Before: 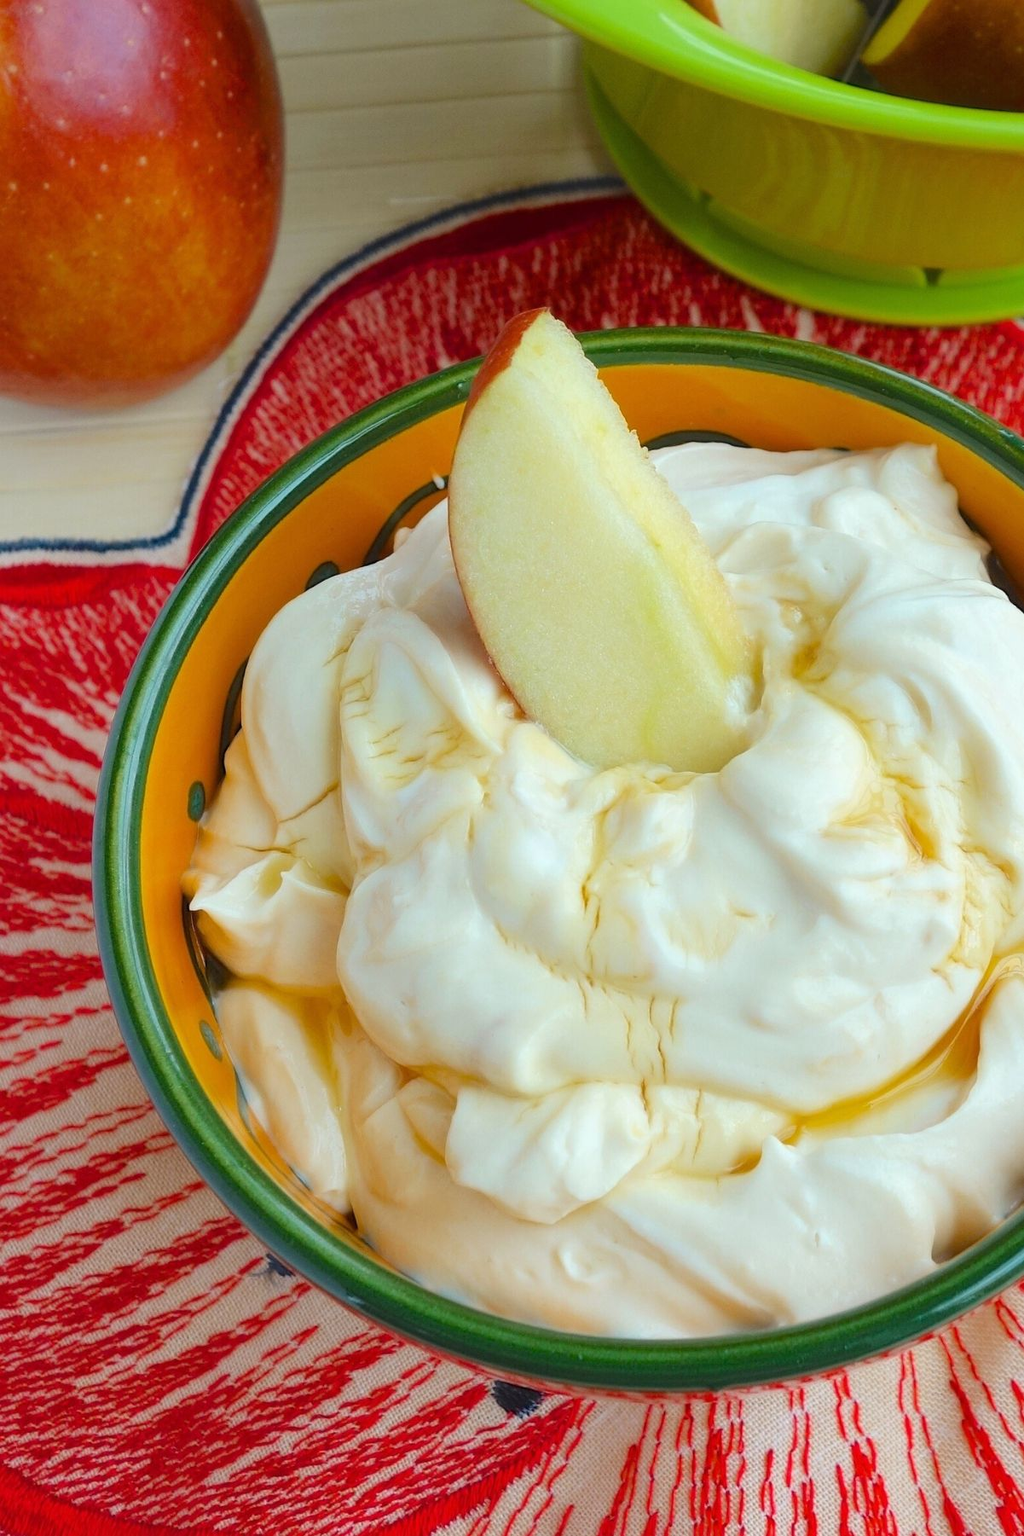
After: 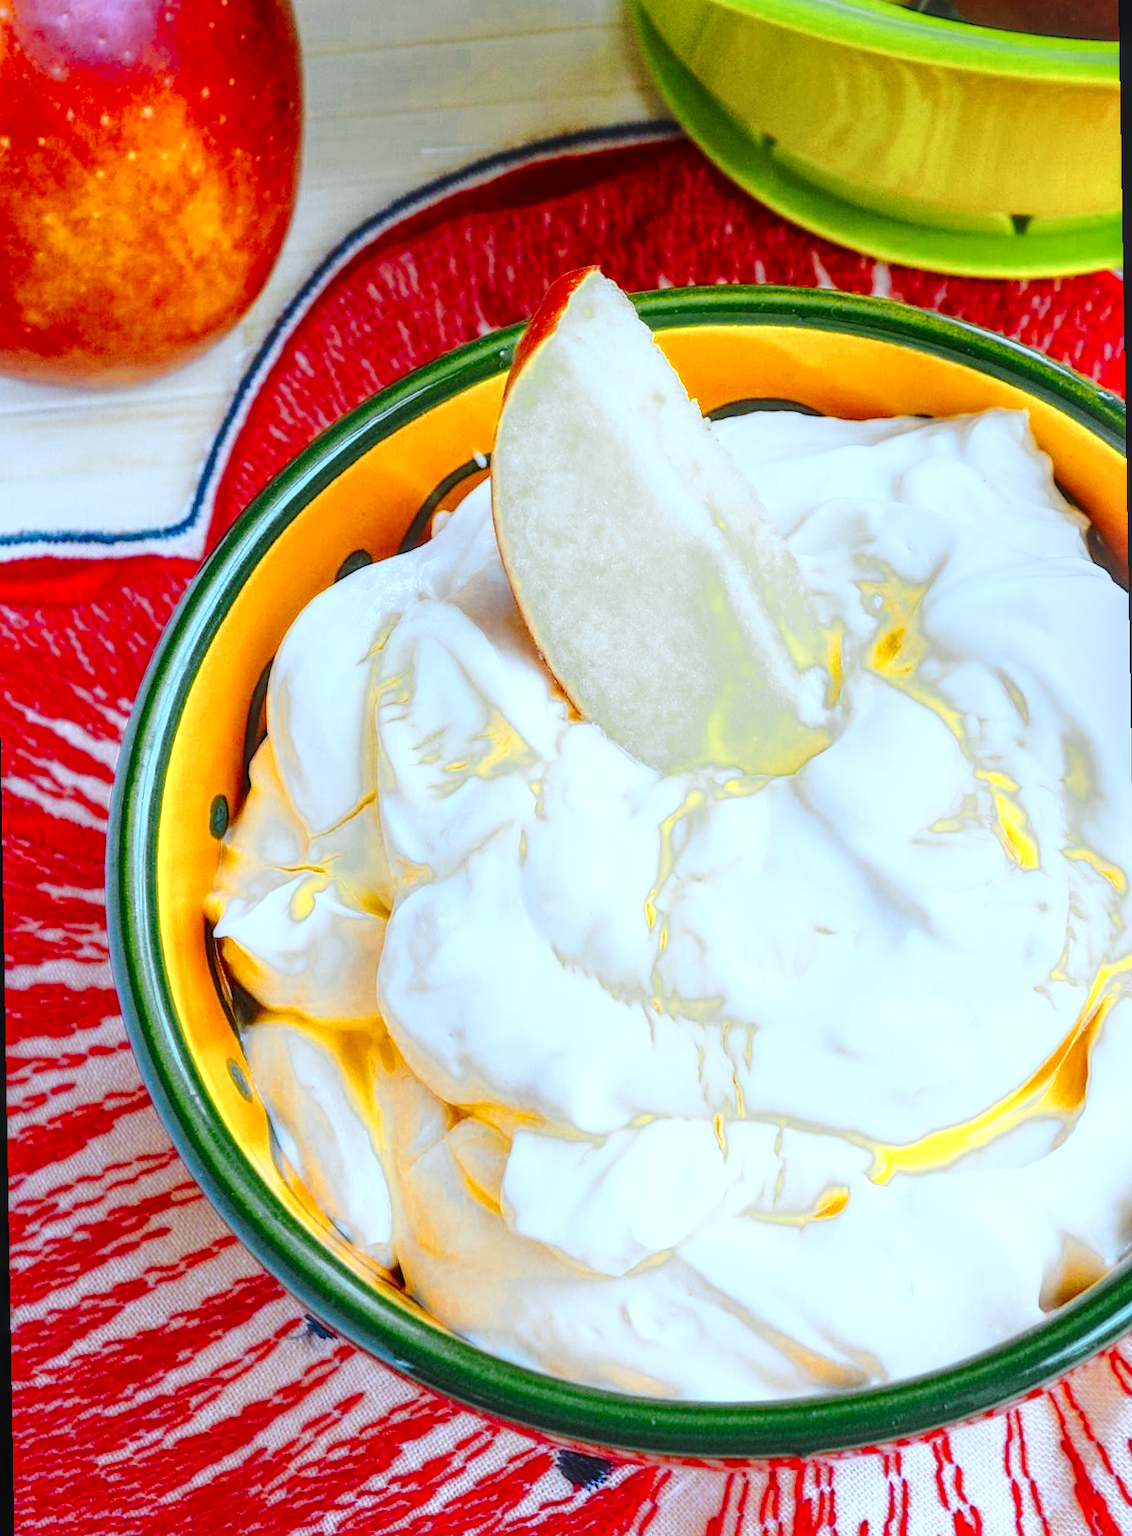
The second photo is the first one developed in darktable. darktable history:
base curve: curves: ch0 [(0, 0) (0.028, 0.03) (0.121, 0.232) (0.46, 0.748) (0.859, 0.968) (1, 1)], preserve colors none
white balance: red 0.974, blue 1.044
color zones: curves: ch0 [(0.004, 0.305) (0.261, 0.623) (0.389, 0.399) (0.708, 0.571) (0.947, 0.34)]; ch1 [(0.025, 0.645) (0.229, 0.584) (0.326, 0.551) (0.484, 0.262) (0.757, 0.643)]
crop and rotate: top 2.479%, bottom 3.018%
color correction: highlights a* -2.24, highlights b* -18.1
rotate and perspective: rotation -1°, crop left 0.011, crop right 0.989, crop top 0.025, crop bottom 0.975
local contrast: highlights 0%, shadows 0%, detail 133%
